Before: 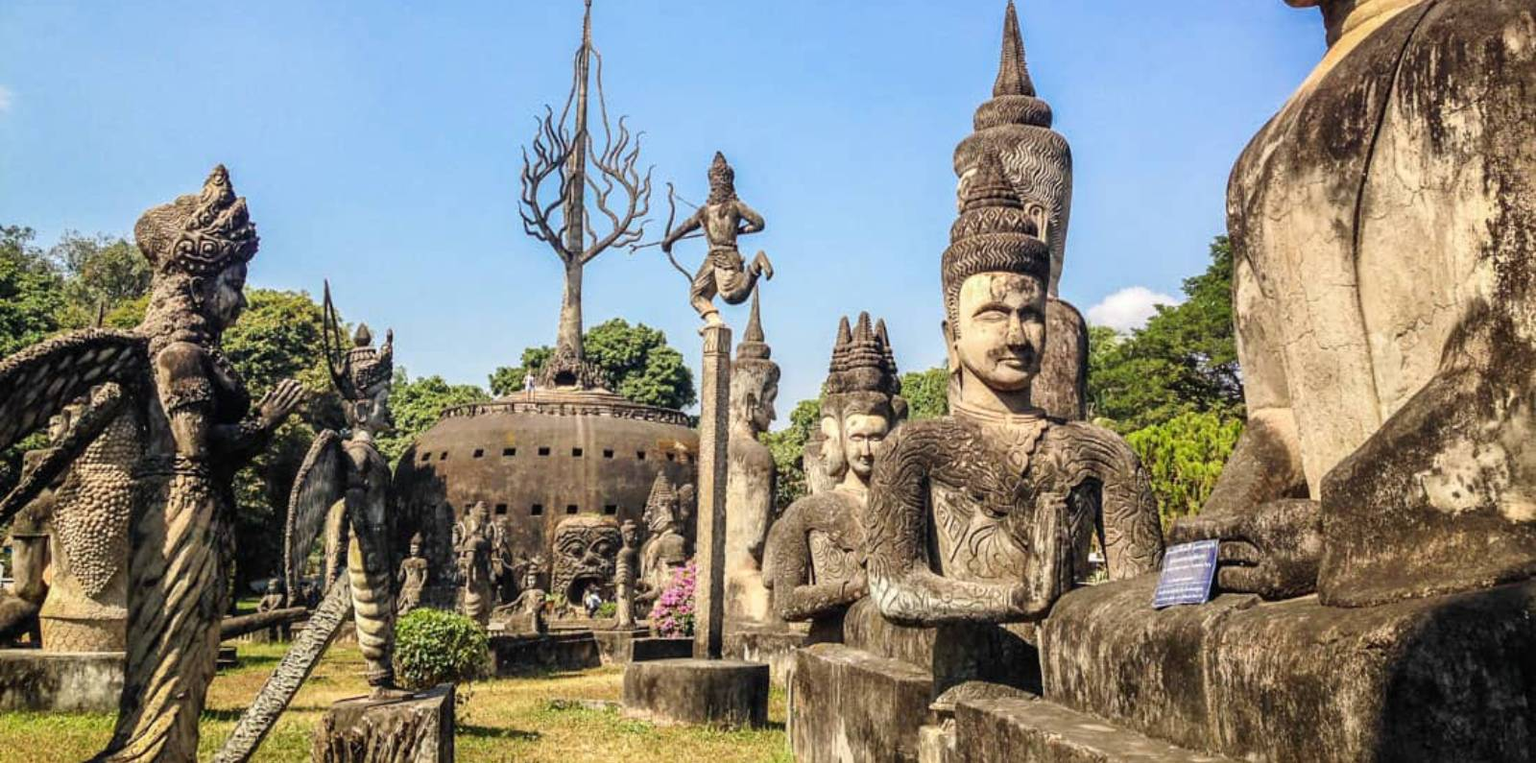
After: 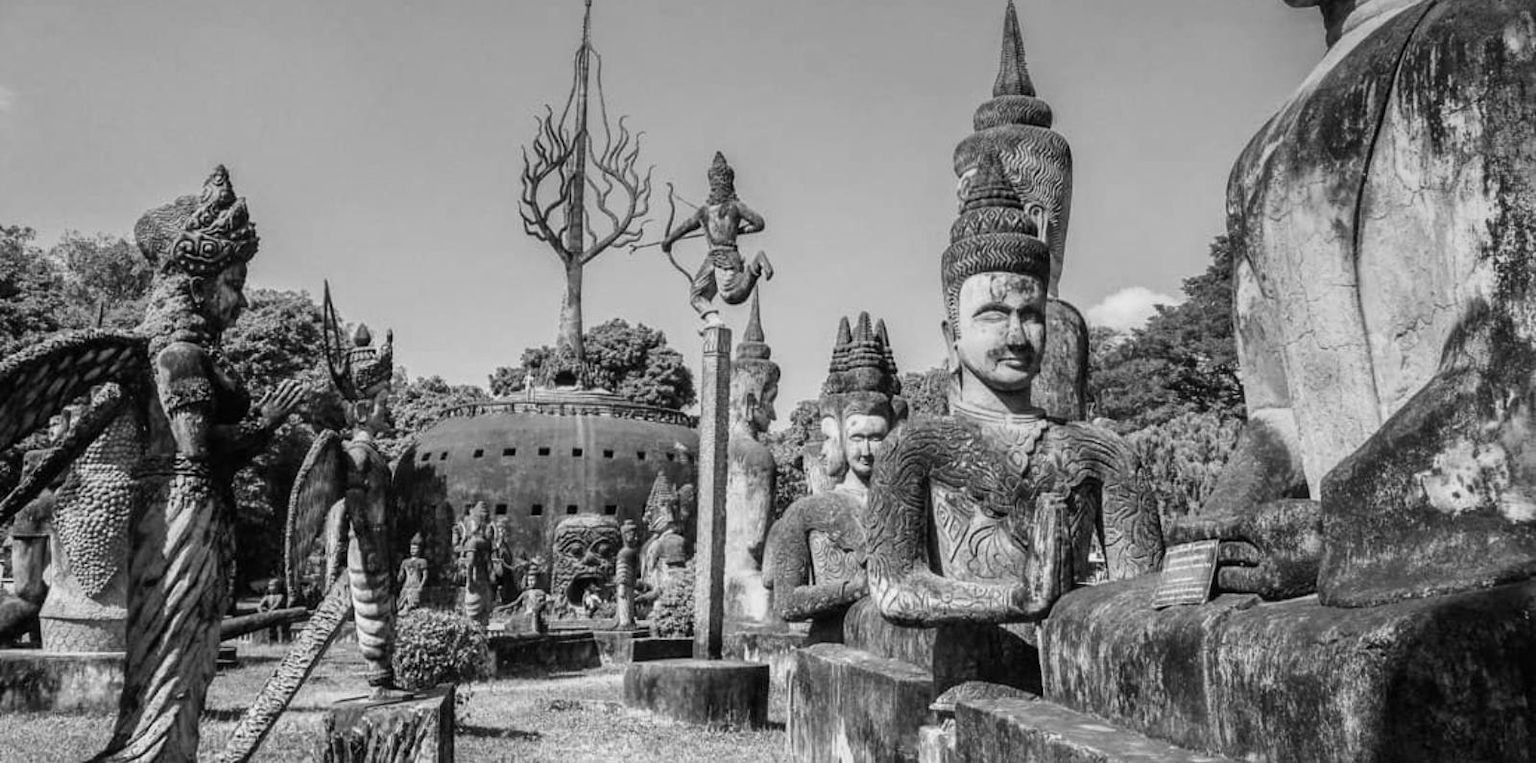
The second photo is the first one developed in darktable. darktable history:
contrast brightness saturation: saturation -1
graduated density: on, module defaults
